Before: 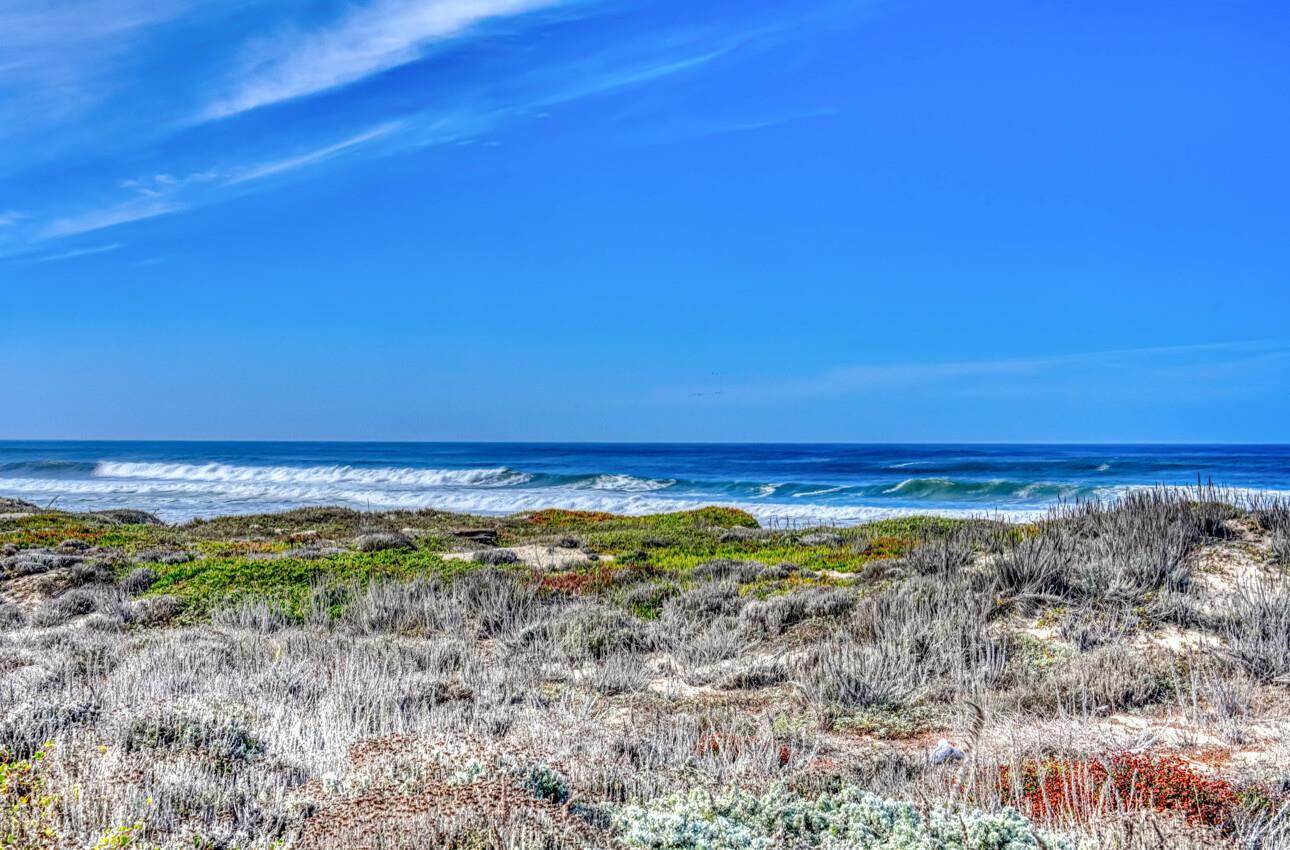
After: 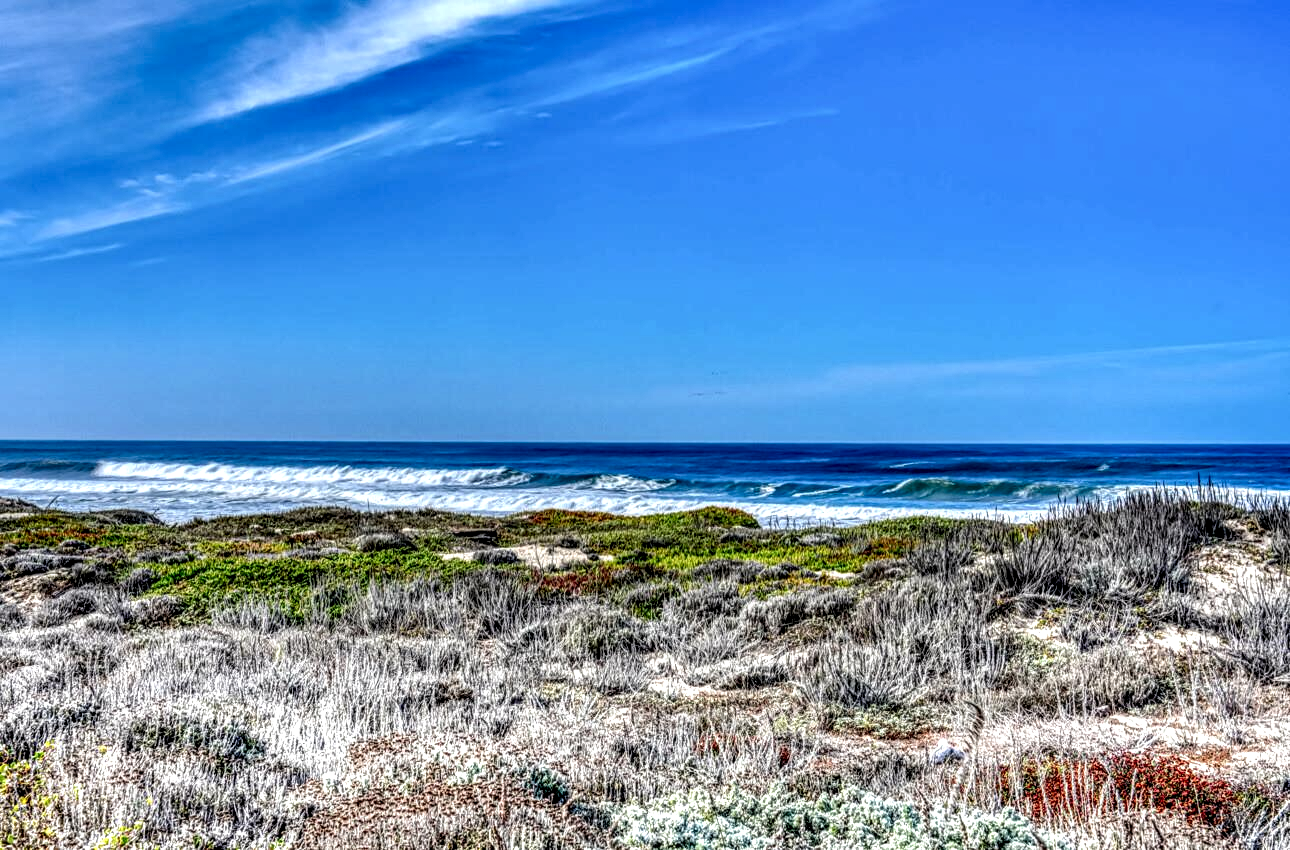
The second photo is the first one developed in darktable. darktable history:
local contrast: highlights 80%, shadows 58%, detail 175%, midtone range 0.601
exposure: exposure -0.043 EV, compensate highlight preservation false
